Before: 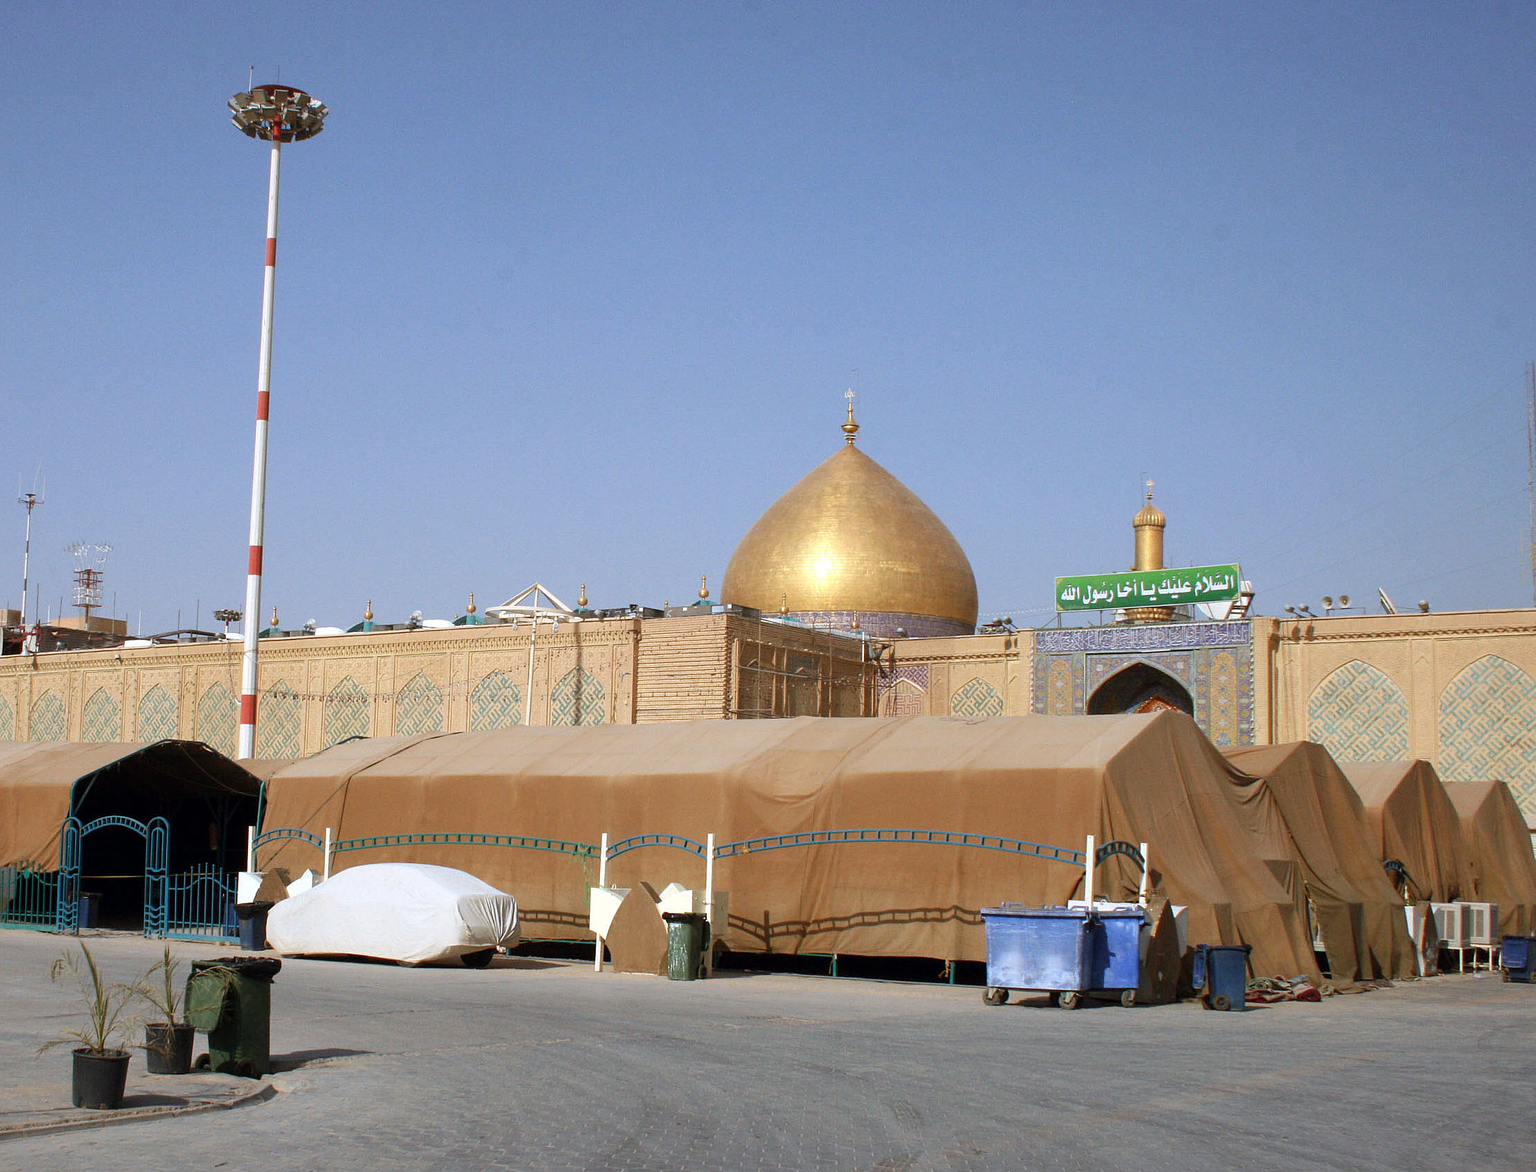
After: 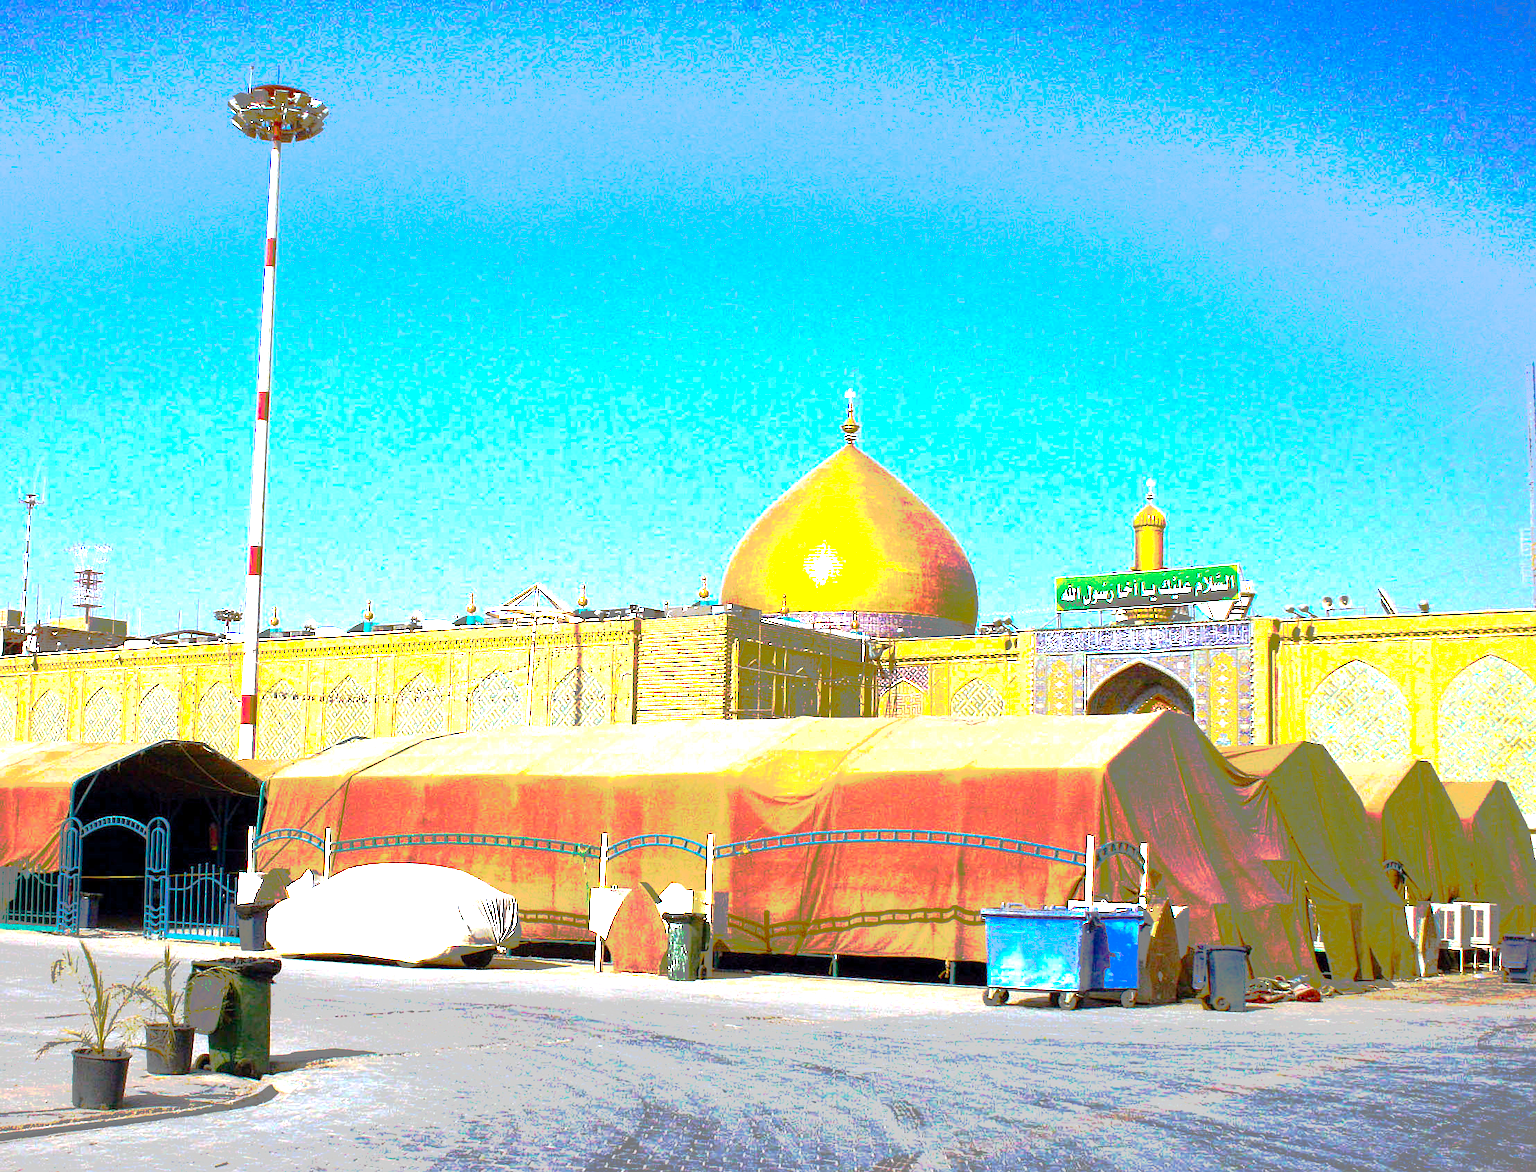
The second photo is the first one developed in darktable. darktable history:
white balance: red 0.98, blue 1.034
tone curve: curves: ch0 [(0, 0) (0.003, 0.011) (0.011, 0.043) (0.025, 0.133) (0.044, 0.226) (0.069, 0.303) (0.1, 0.371) (0.136, 0.429) (0.177, 0.482) (0.224, 0.516) (0.277, 0.539) (0.335, 0.535) (0.399, 0.517) (0.468, 0.498) (0.543, 0.523) (0.623, 0.655) (0.709, 0.83) (0.801, 0.827) (0.898, 0.89) (1, 1)], preserve colors none
color balance rgb: linear chroma grading › shadows -30%, linear chroma grading › global chroma 35%, perceptual saturation grading › global saturation 75%, perceptual saturation grading › shadows -30%, perceptual brilliance grading › highlights 75%, perceptual brilliance grading › shadows -30%, global vibrance 35%
